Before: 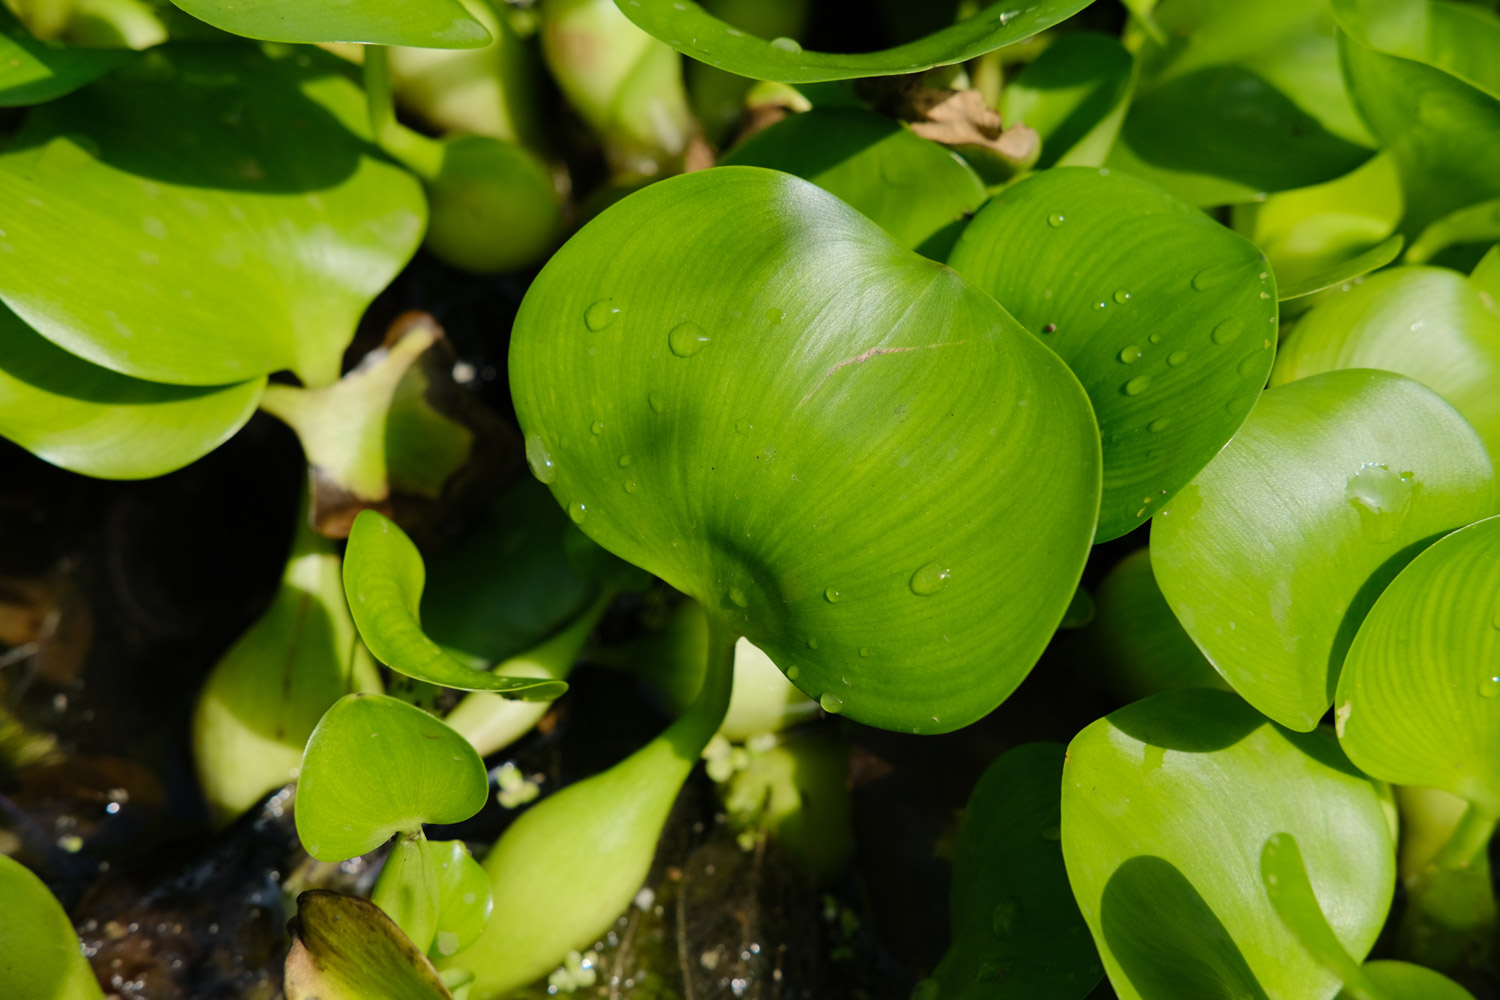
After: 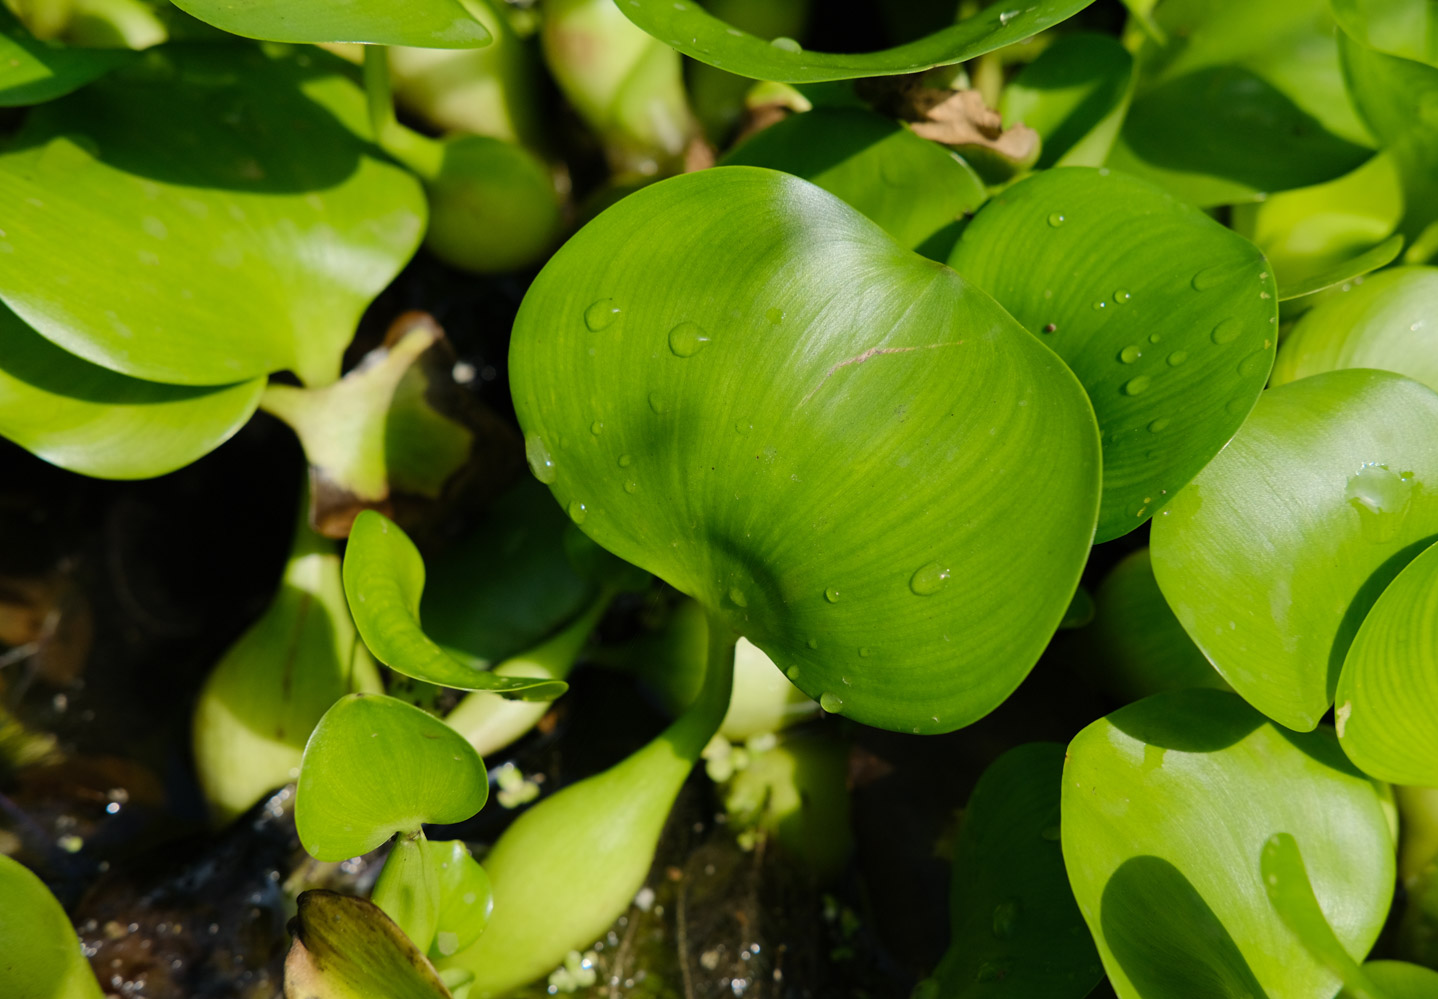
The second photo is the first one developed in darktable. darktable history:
crop: right 4.126%, bottom 0.035%
